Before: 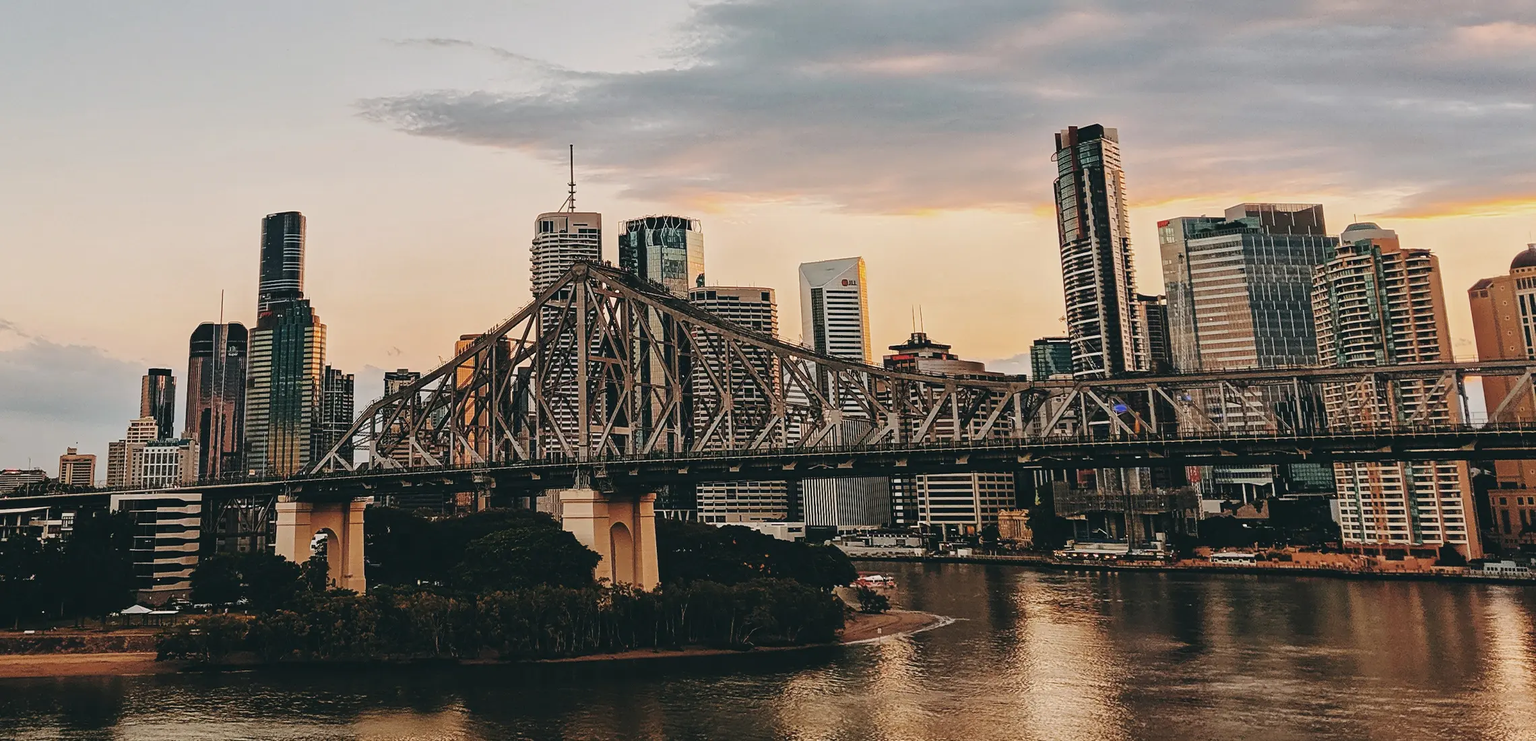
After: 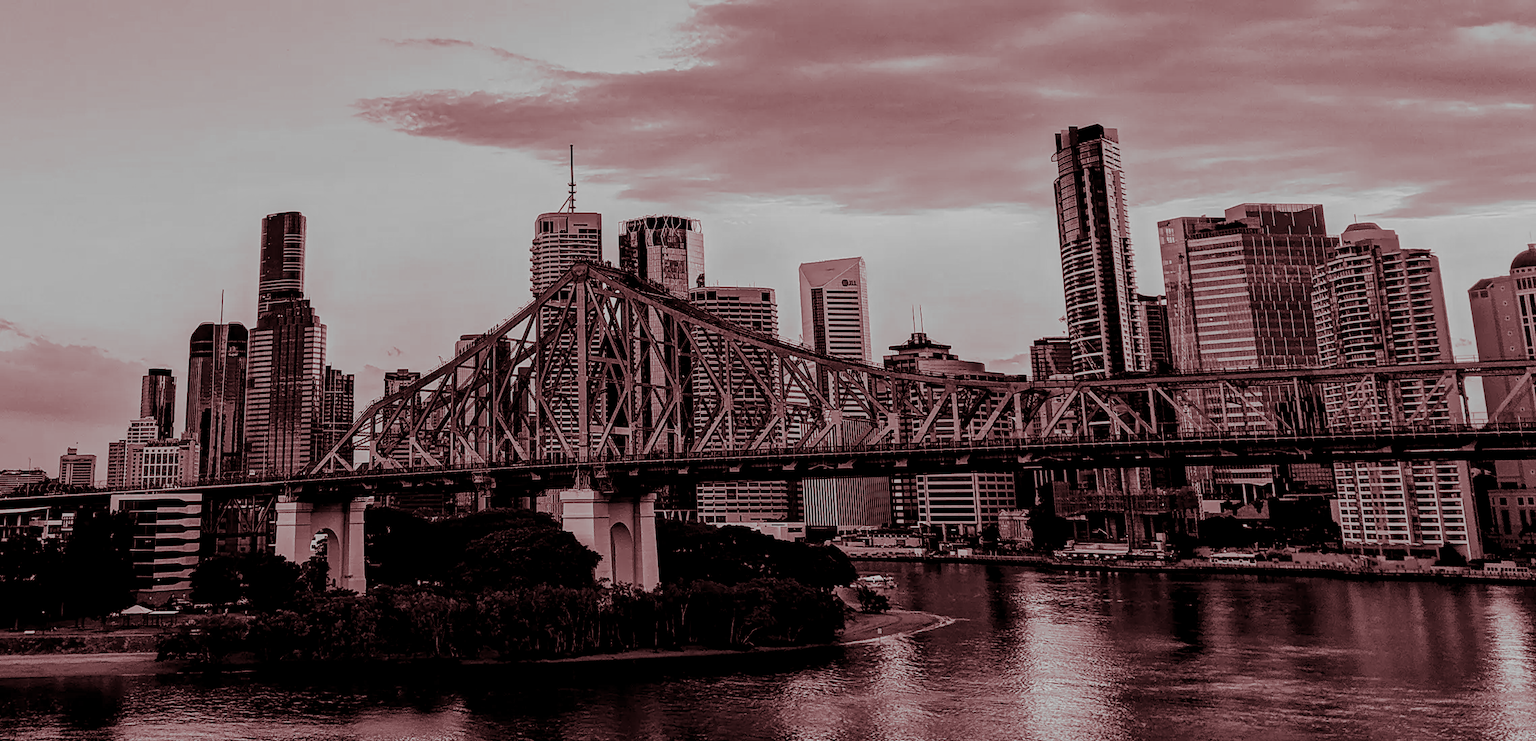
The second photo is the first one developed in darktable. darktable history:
split-toning: compress 20%
exposure: black level correction 0.011, exposure -0.478 EV, compensate highlight preservation false
monochrome: on, module defaults
local contrast: on, module defaults
